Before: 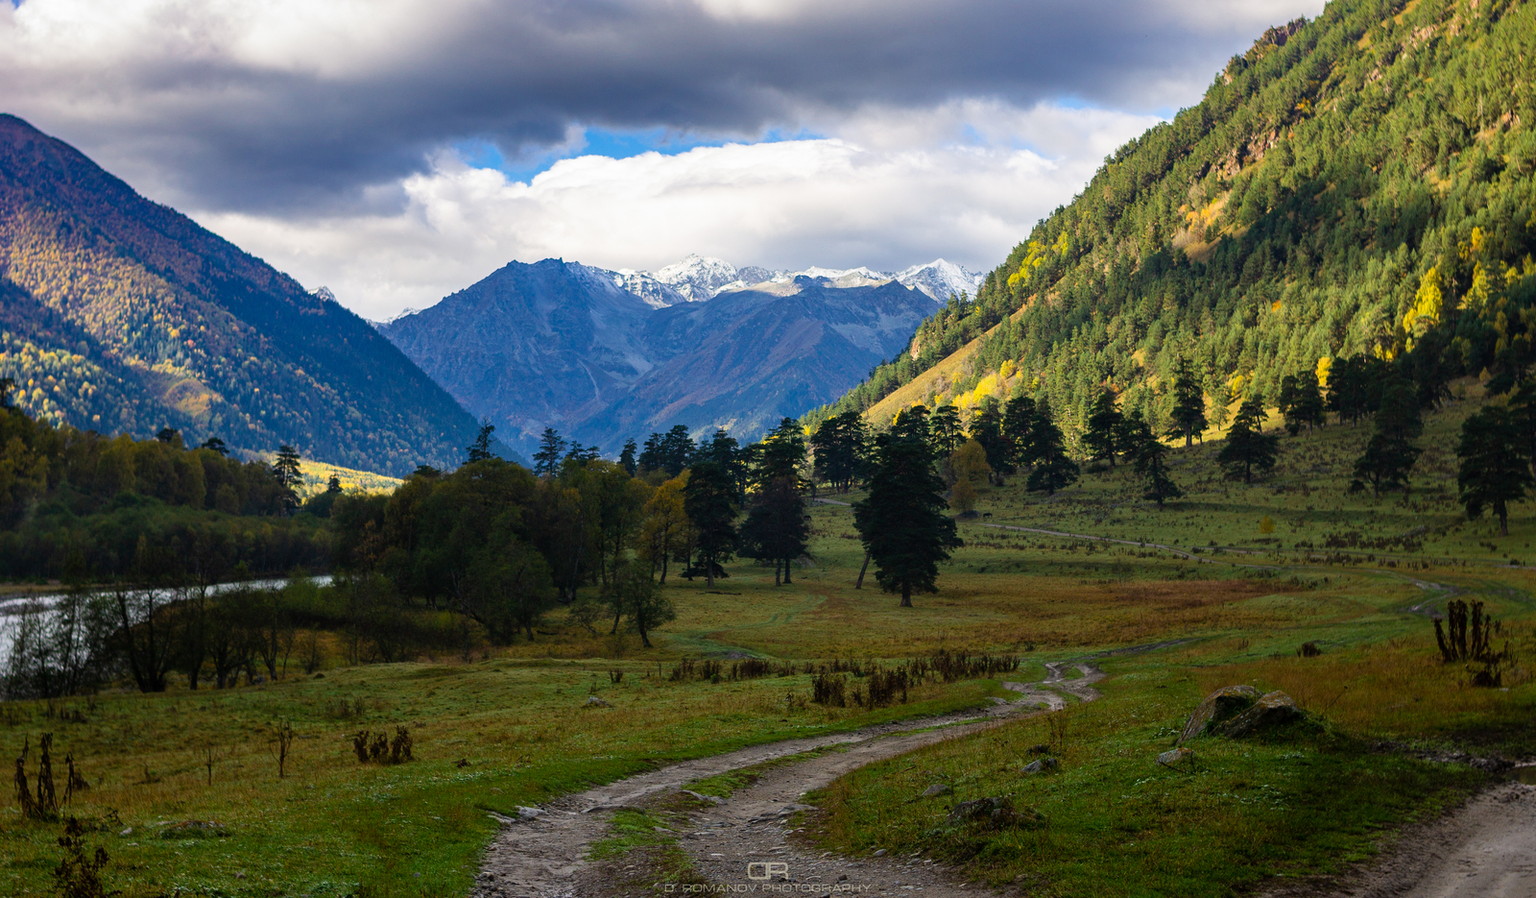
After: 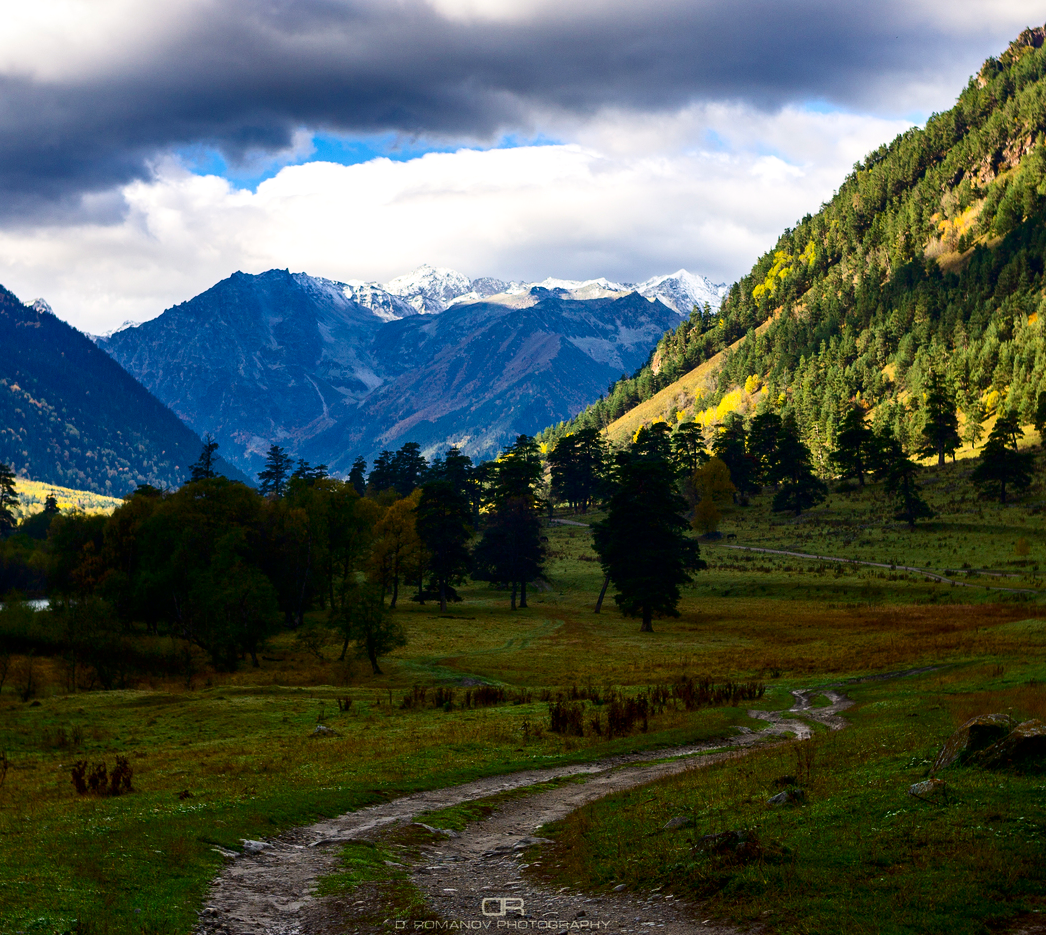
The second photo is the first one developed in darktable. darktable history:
crop and rotate: left 18.565%, right 16.012%
exposure: black level correction 0.002, exposure 0.148 EV, compensate exposure bias true, compensate highlight preservation false
tone equalizer: edges refinement/feathering 500, mask exposure compensation -1.57 EV, preserve details no
contrast brightness saturation: contrast 0.202, brightness -0.107, saturation 0.102
